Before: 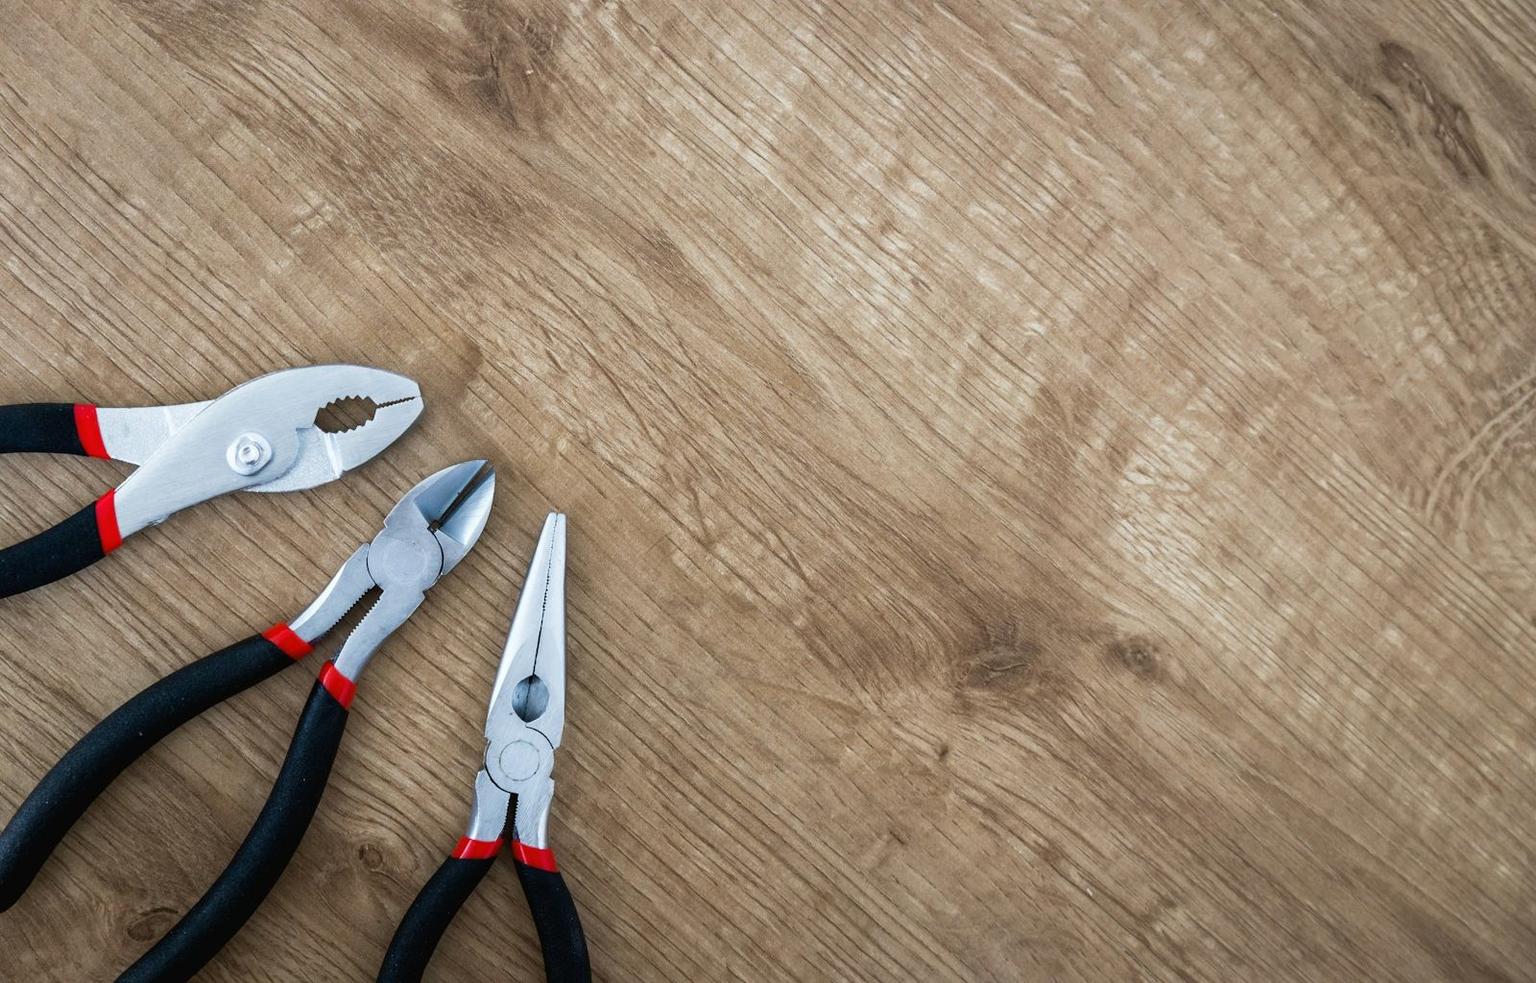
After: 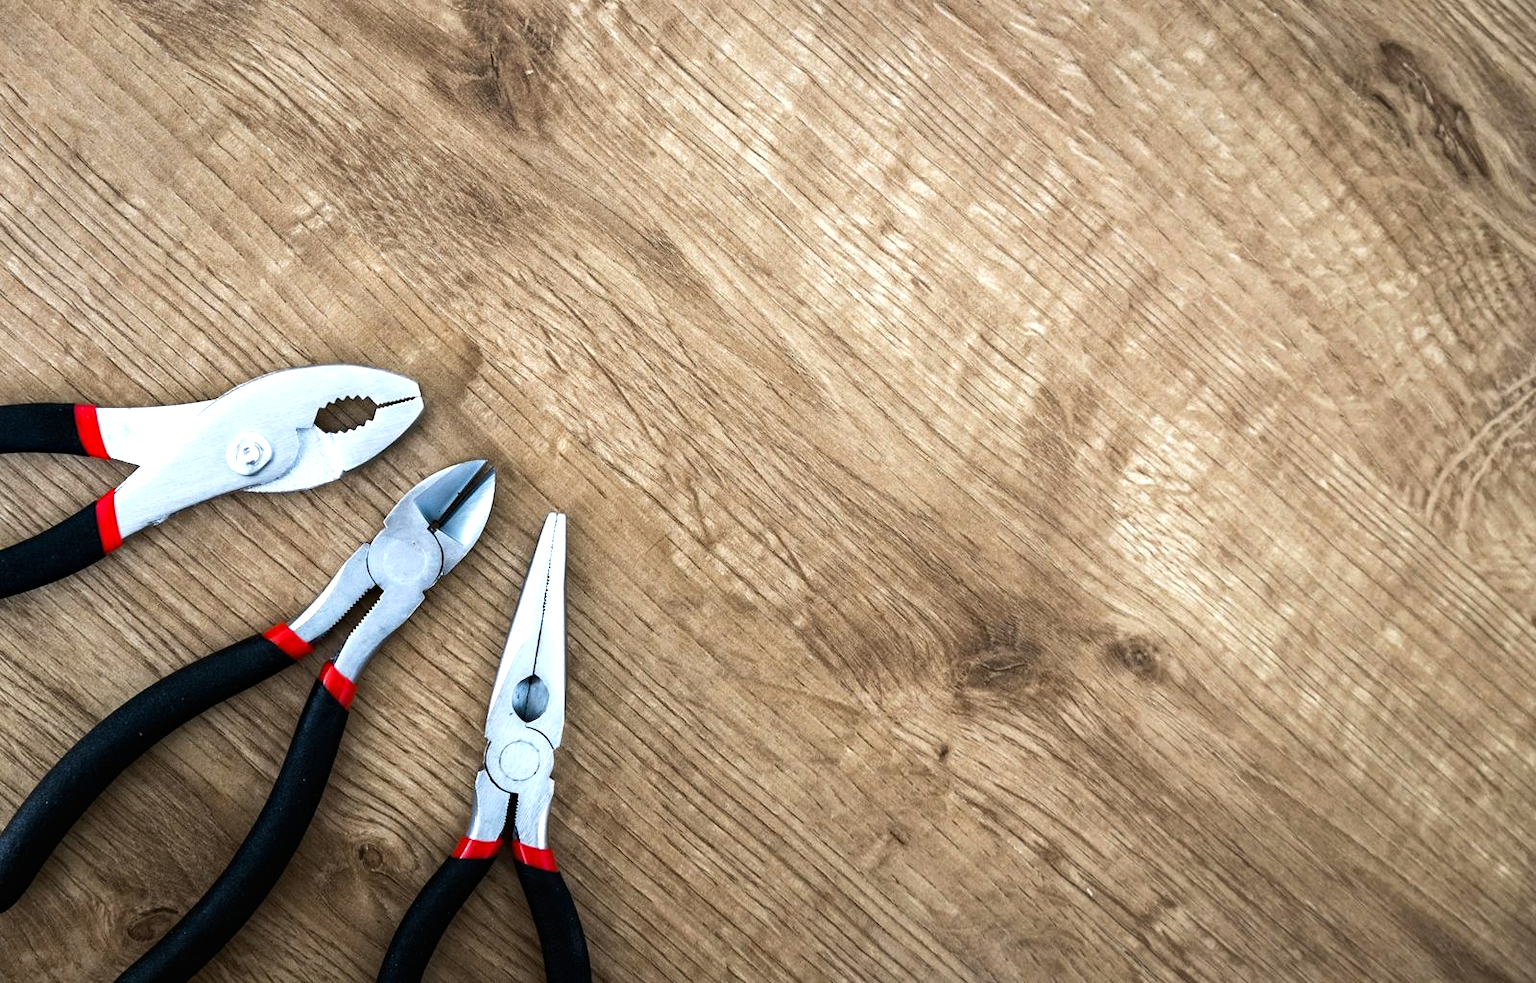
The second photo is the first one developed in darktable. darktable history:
haze removal: compatibility mode true, adaptive false
tone equalizer: -8 EV -0.75 EV, -7 EV -0.7 EV, -6 EV -0.6 EV, -5 EV -0.4 EV, -3 EV 0.4 EV, -2 EV 0.6 EV, -1 EV 0.7 EV, +0 EV 0.75 EV, edges refinement/feathering 500, mask exposure compensation -1.57 EV, preserve details no
